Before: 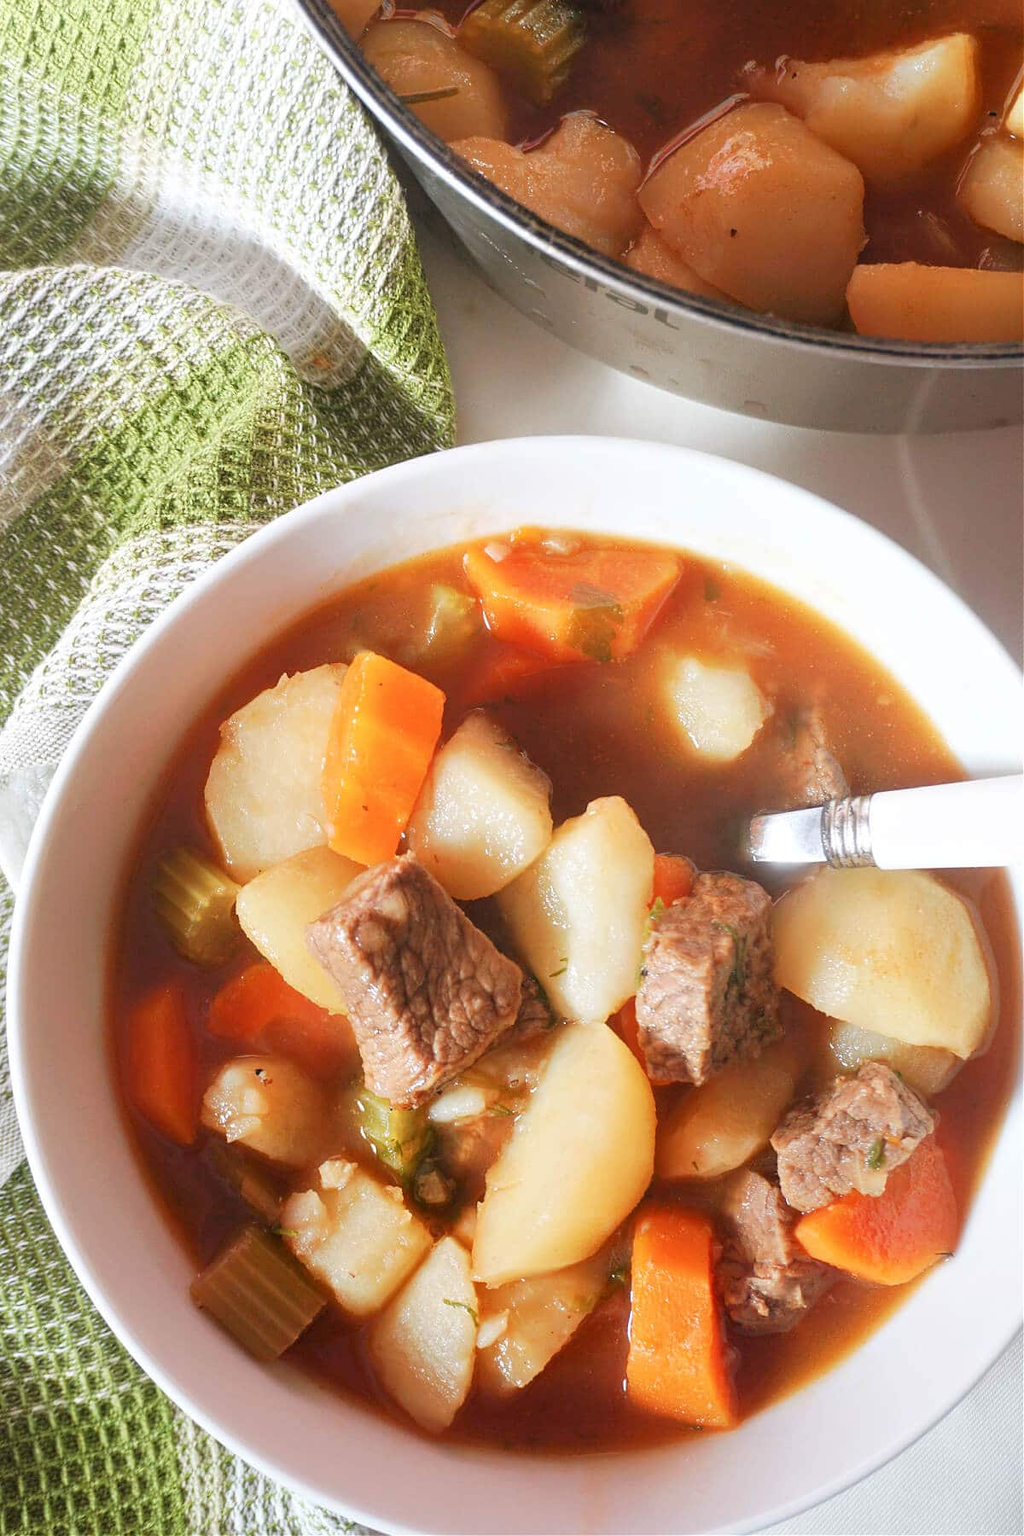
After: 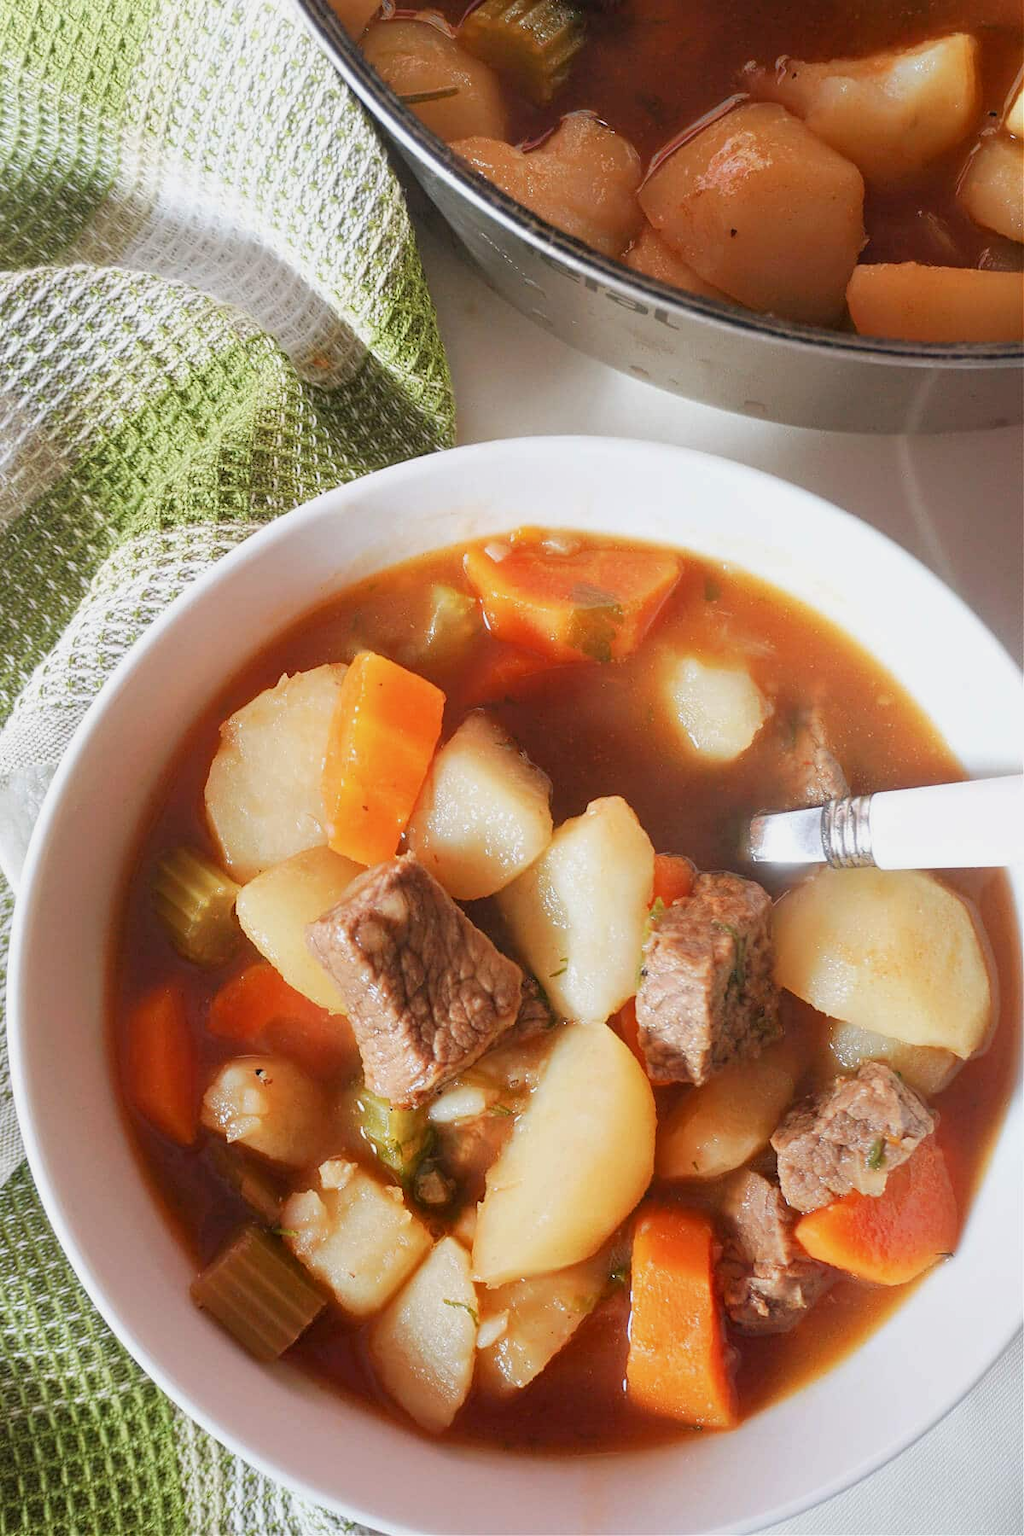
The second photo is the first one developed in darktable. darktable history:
exposure: black level correction 0.001, exposure -0.203 EV, compensate highlight preservation false
